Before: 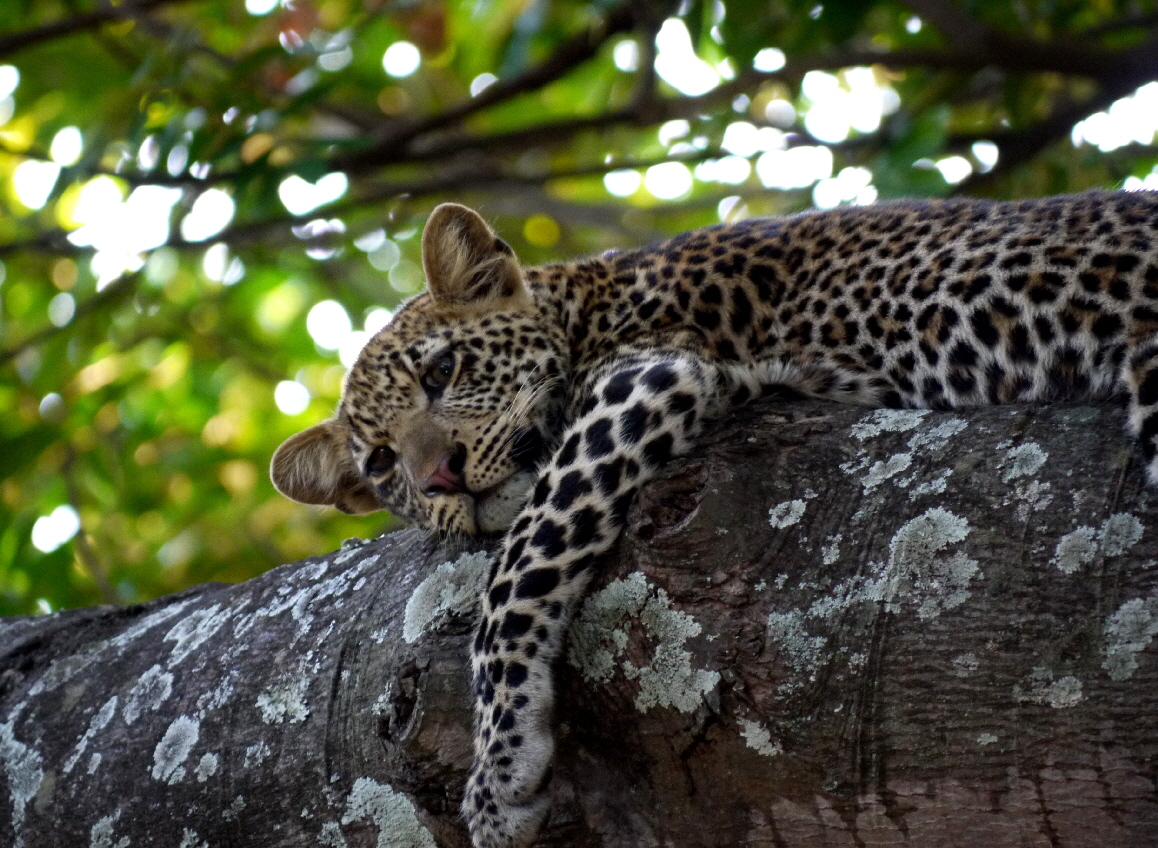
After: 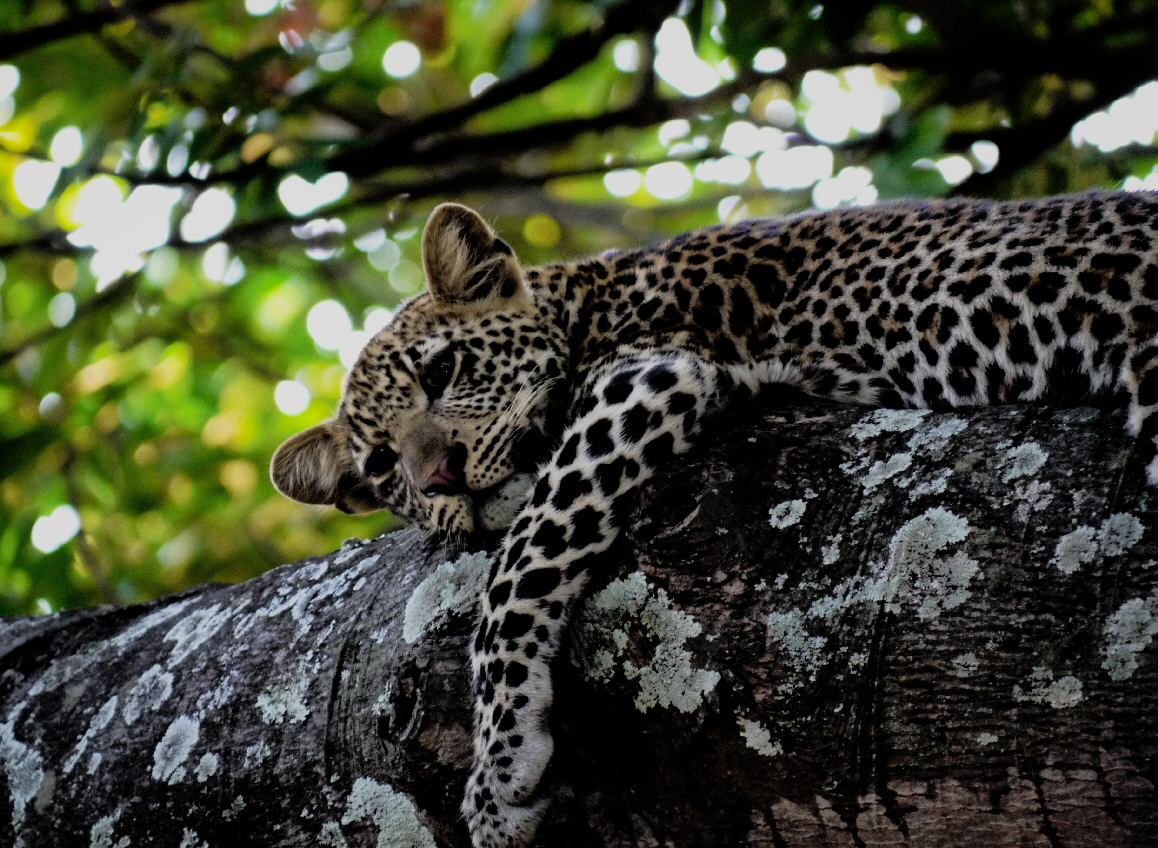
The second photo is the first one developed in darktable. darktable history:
filmic rgb: black relative exposure -5 EV, hardness 2.88, contrast 1.4, highlights saturation mix -30%
shadows and highlights: on, module defaults
